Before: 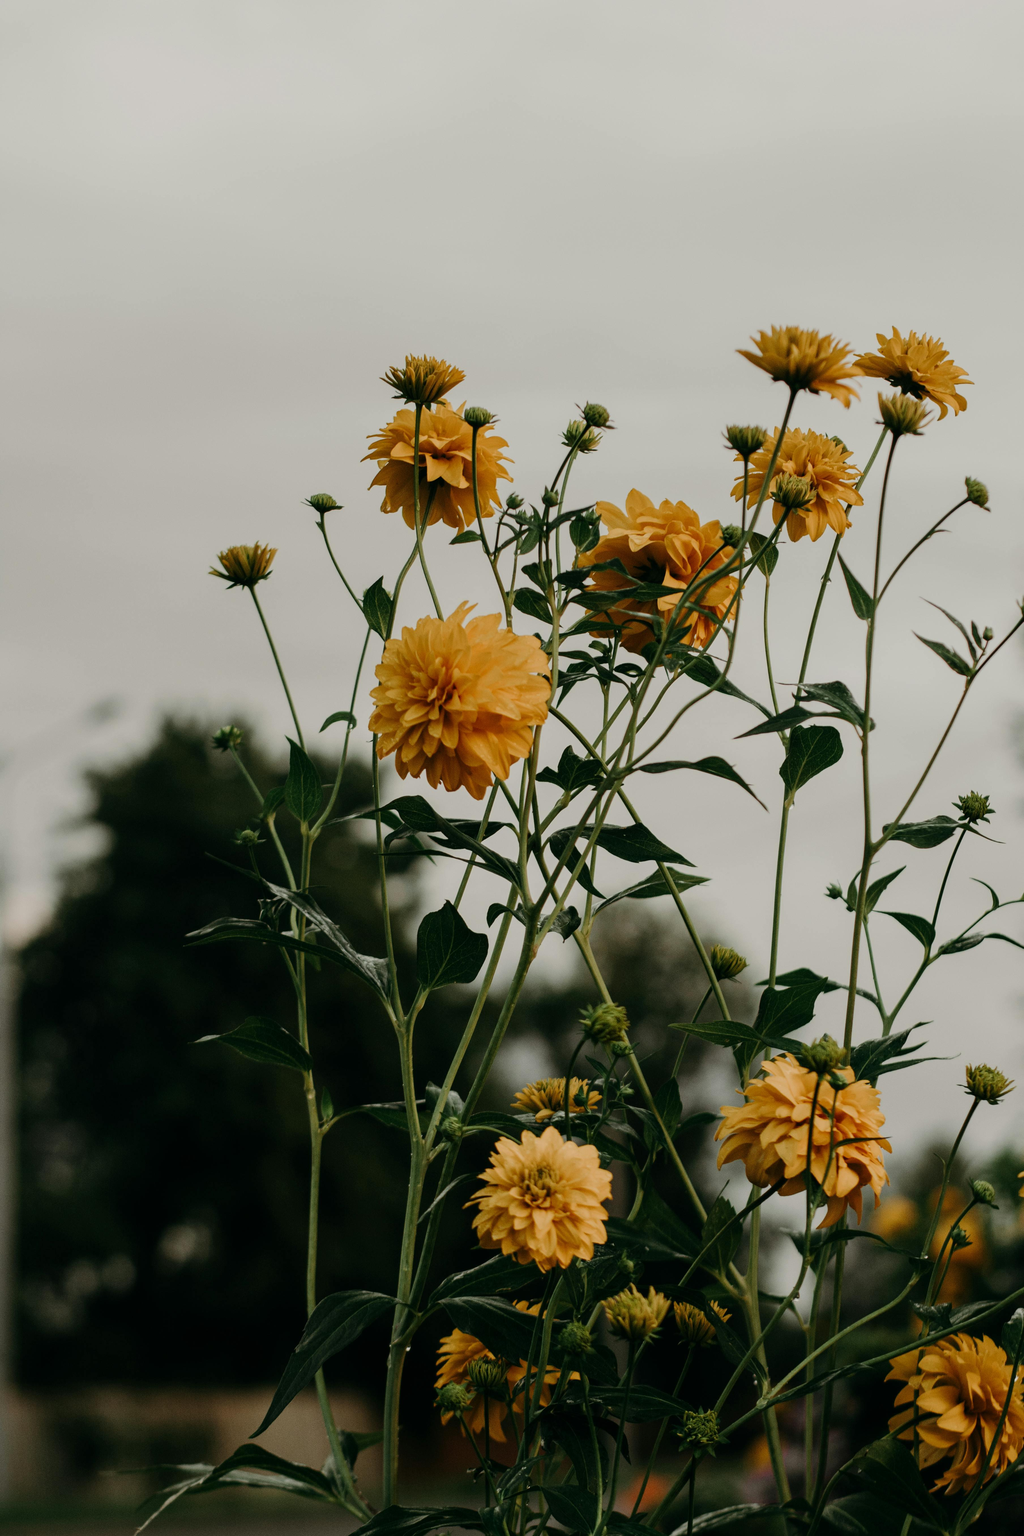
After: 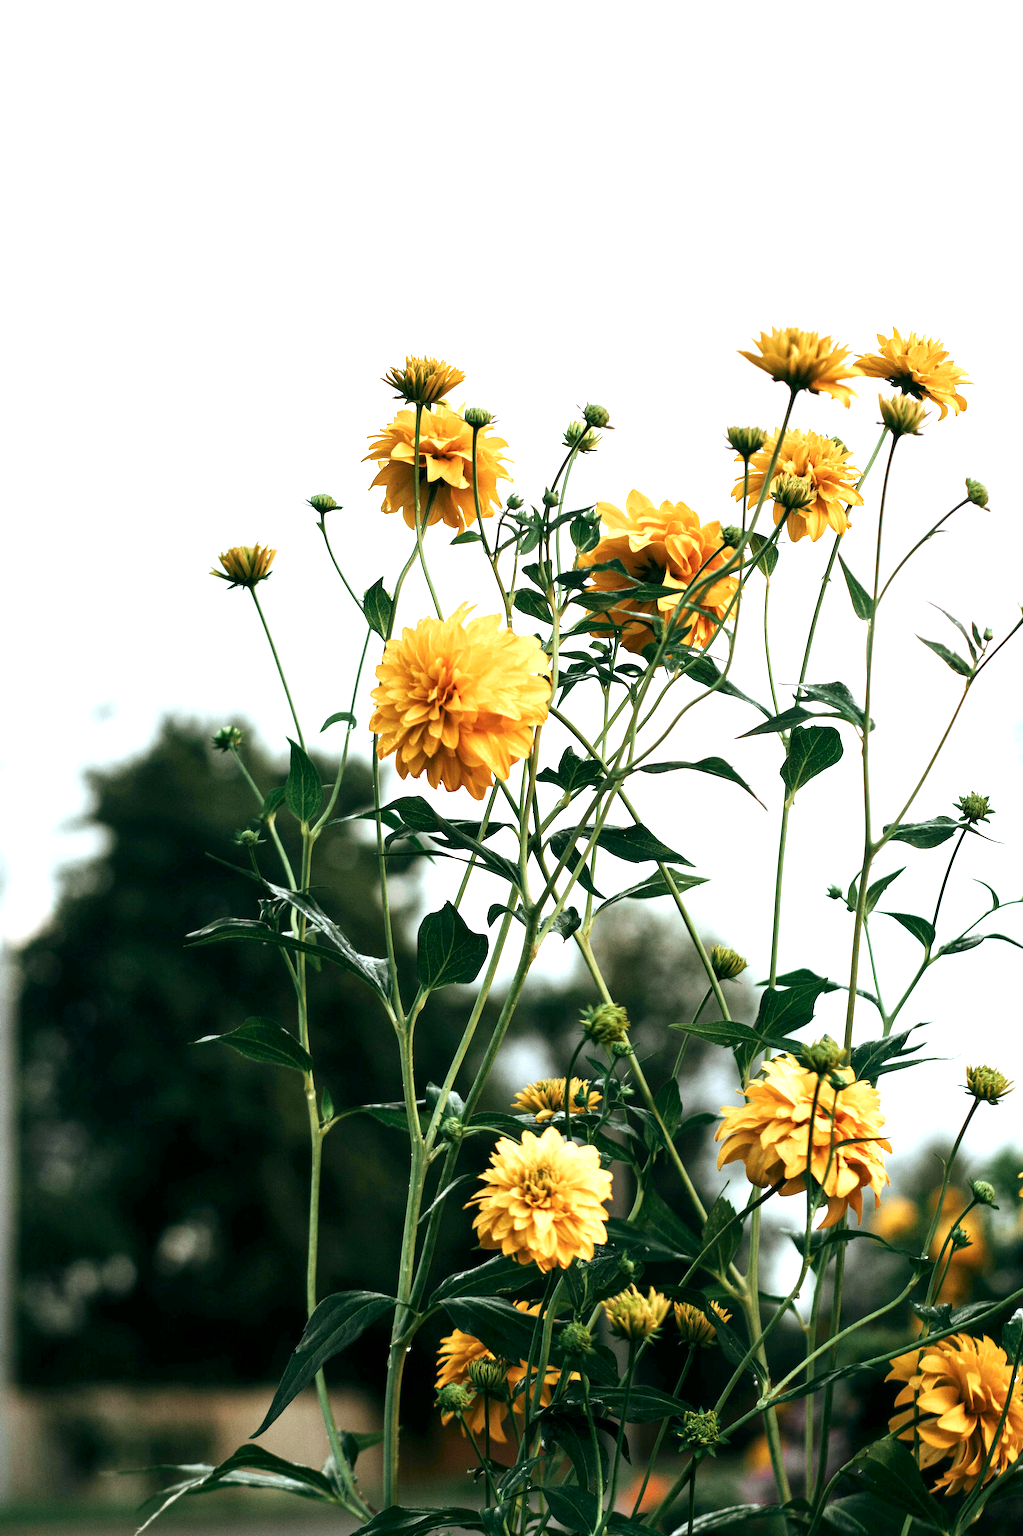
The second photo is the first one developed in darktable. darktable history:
exposure: black level correction 0.001, exposure 1.719 EV, compensate exposure bias true, compensate highlight preservation false
color calibration: x 0.37, y 0.382, temperature 4313.32 K
